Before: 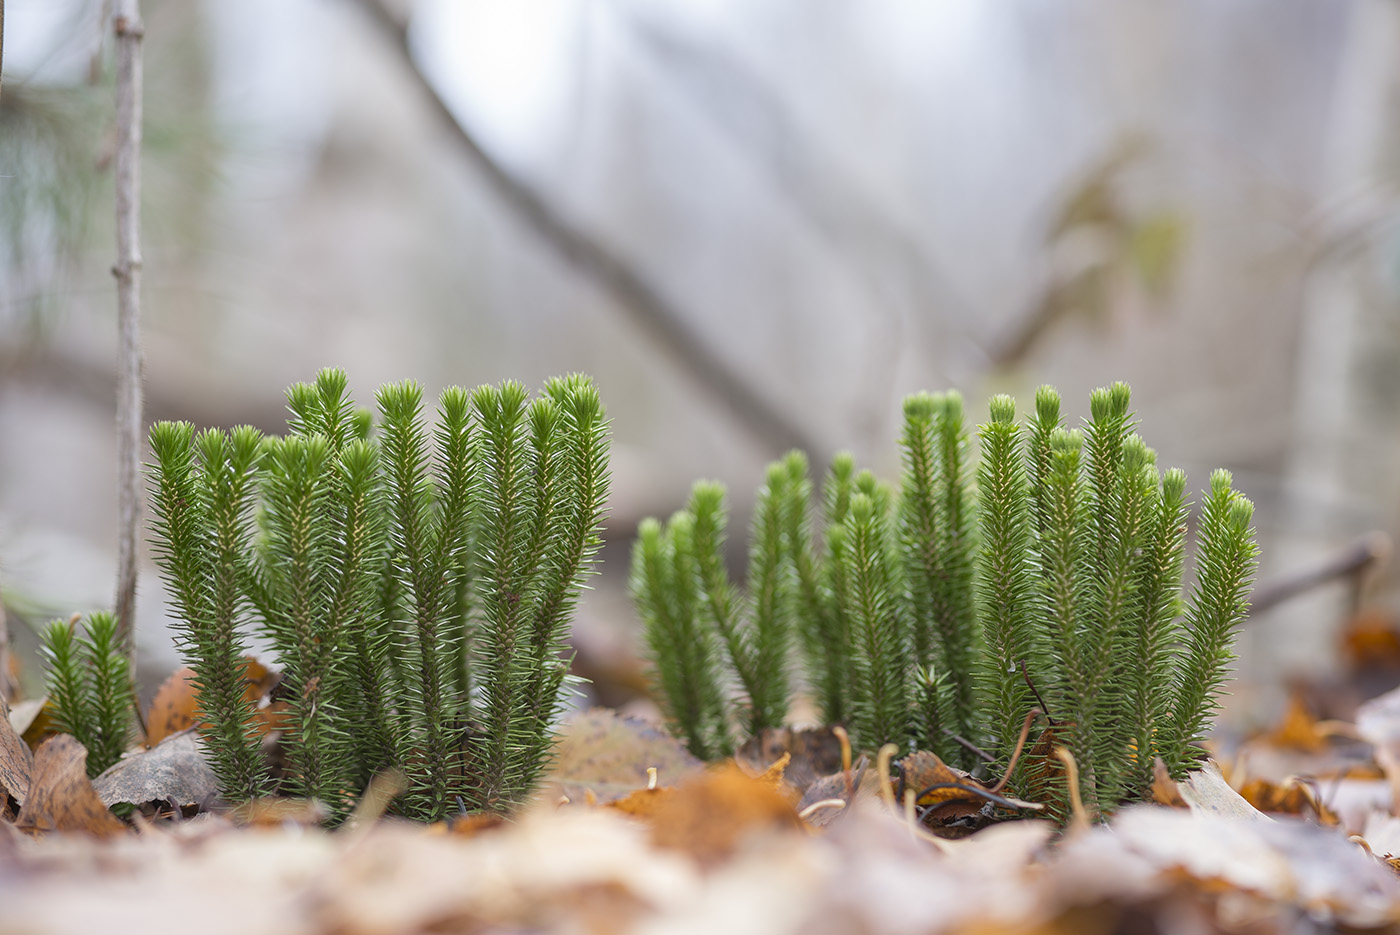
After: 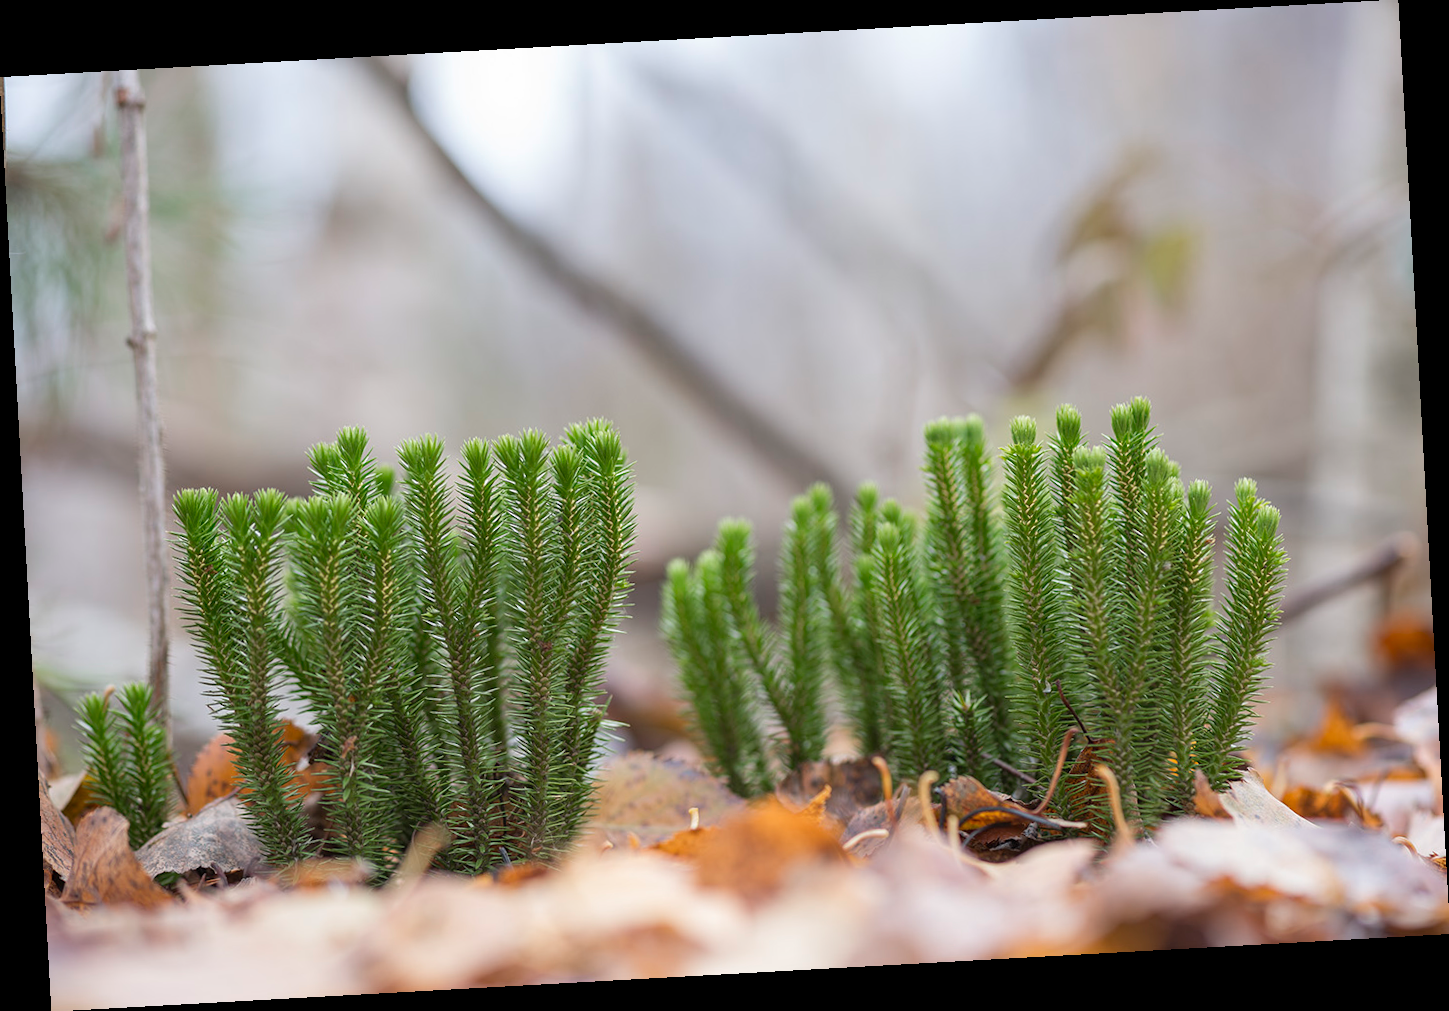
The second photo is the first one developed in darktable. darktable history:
tone equalizer: on, module defaults
rotate and perspective: rotation -3.18°, automatic cropping off
